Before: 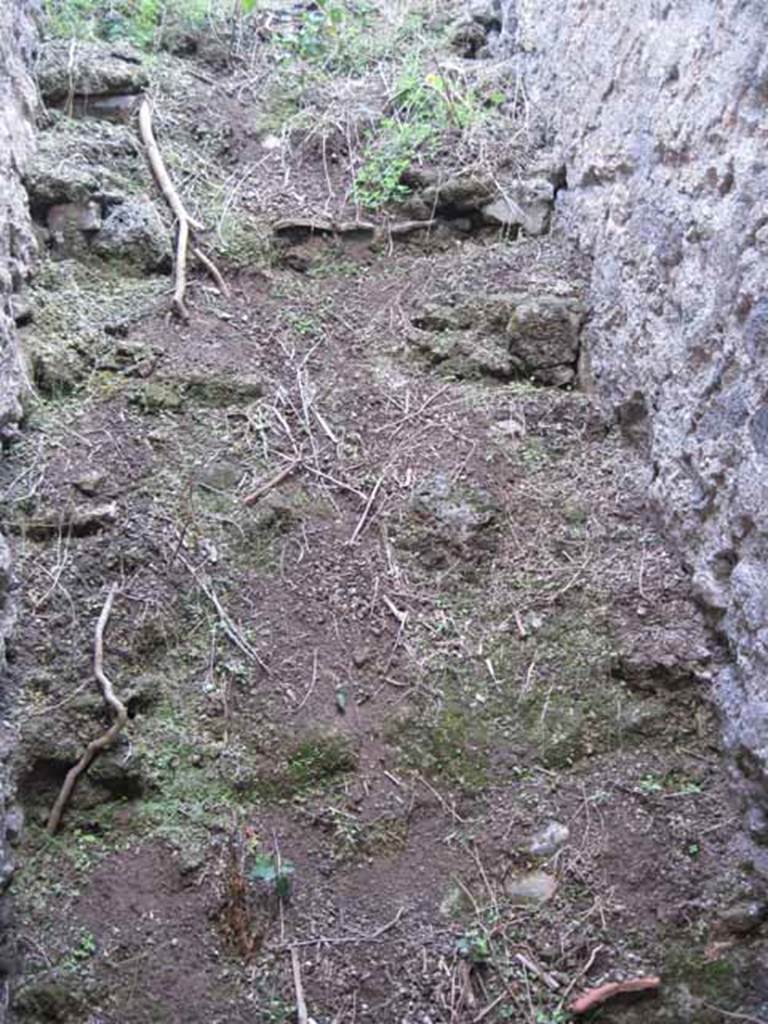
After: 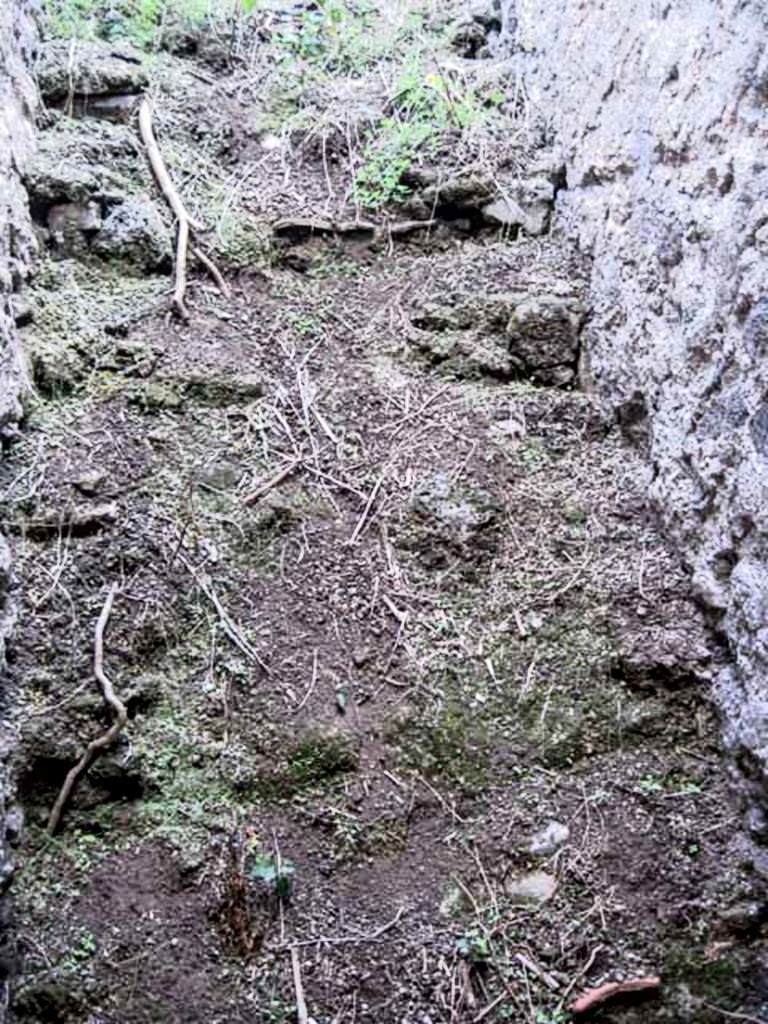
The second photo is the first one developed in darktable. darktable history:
local contrast: on, module defaults
tone curve: curves: ch0 [(0, 0) (0.003, 0.001) (0.011, 0.001) (0.025, 0.001) (0.044, 0.001) (0.069, 0.003) (0.1, 0.007) (0.136, 0.013) (0.177, 0.032) (0.224, 0.083) (0.277, 0.157) (0.335, 0.237) (0.399, 0.334) (0.468, 0.446) (0.543, 0.562) (0.623, 0.683) (0.709, 0.801) (0.801, 0.869) (0.898, 0.918) (1, 1)], color space Lab, independent channels, preserve colors none
